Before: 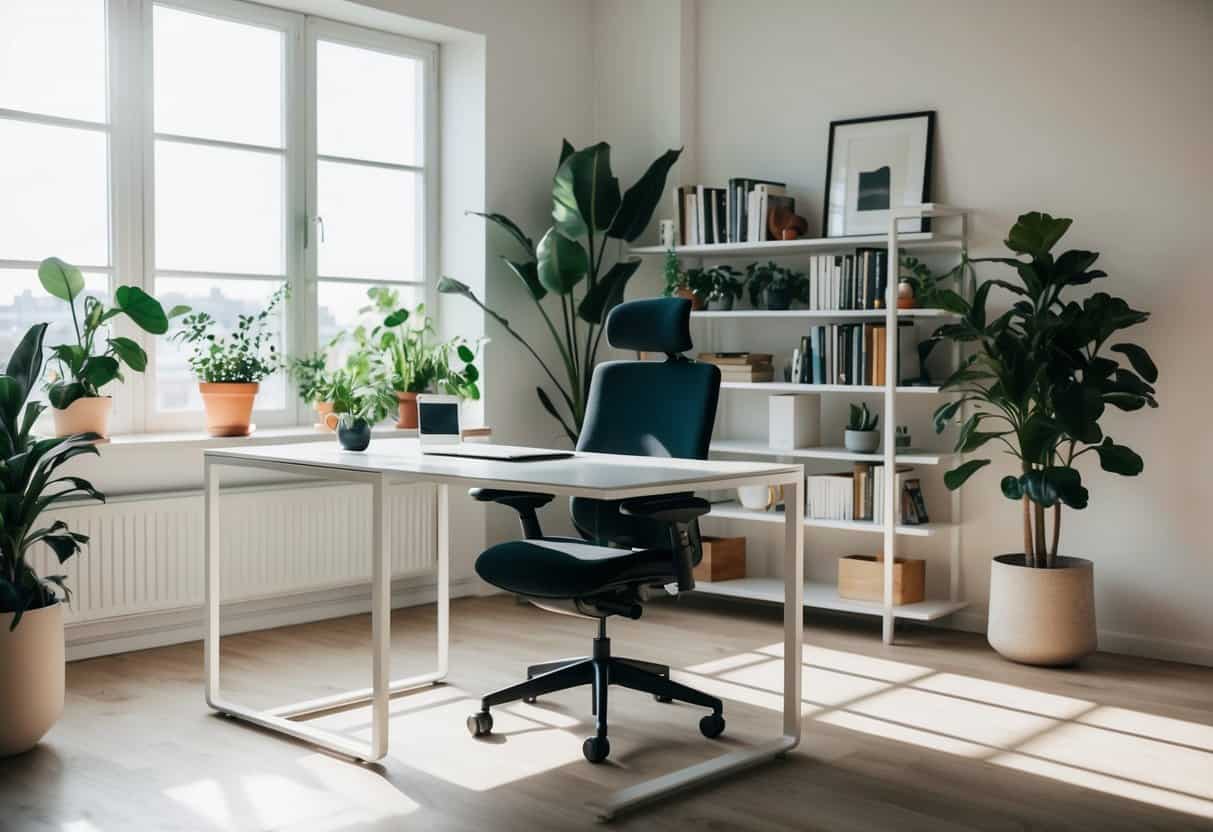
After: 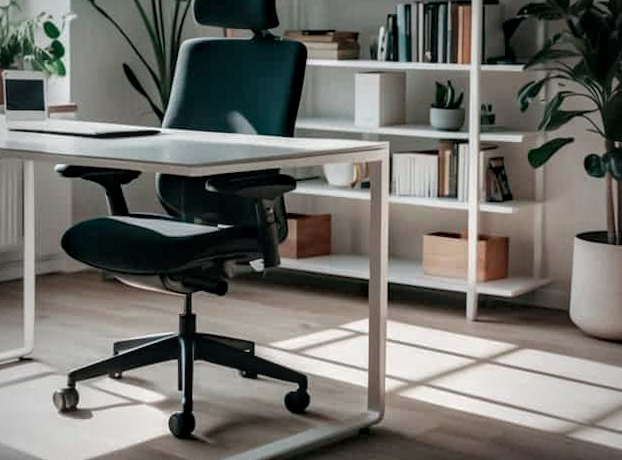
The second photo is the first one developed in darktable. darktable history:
vignetting: fall-off start 97%, fall-off radius 100%, width/height ratio 0.609, unbound false
crop: left 34.479%, top 38.822%, right 13.718%, bottom 5.172%
tone equalizer: on, module defaults
local contrast: on, module defaults
rotate and perspective: rotation 0.174°, lens shift (vertical) 0.013, lens shift (horizontal) 0.019, shear 0.001, automatic cropping original format, crop left 0.007, crop right 0.991, crop top 0.016, crop bottom 0.997
haze removal: compatibility mode true, adaptive false
color contrast: blue-yellow contrast 0.62
